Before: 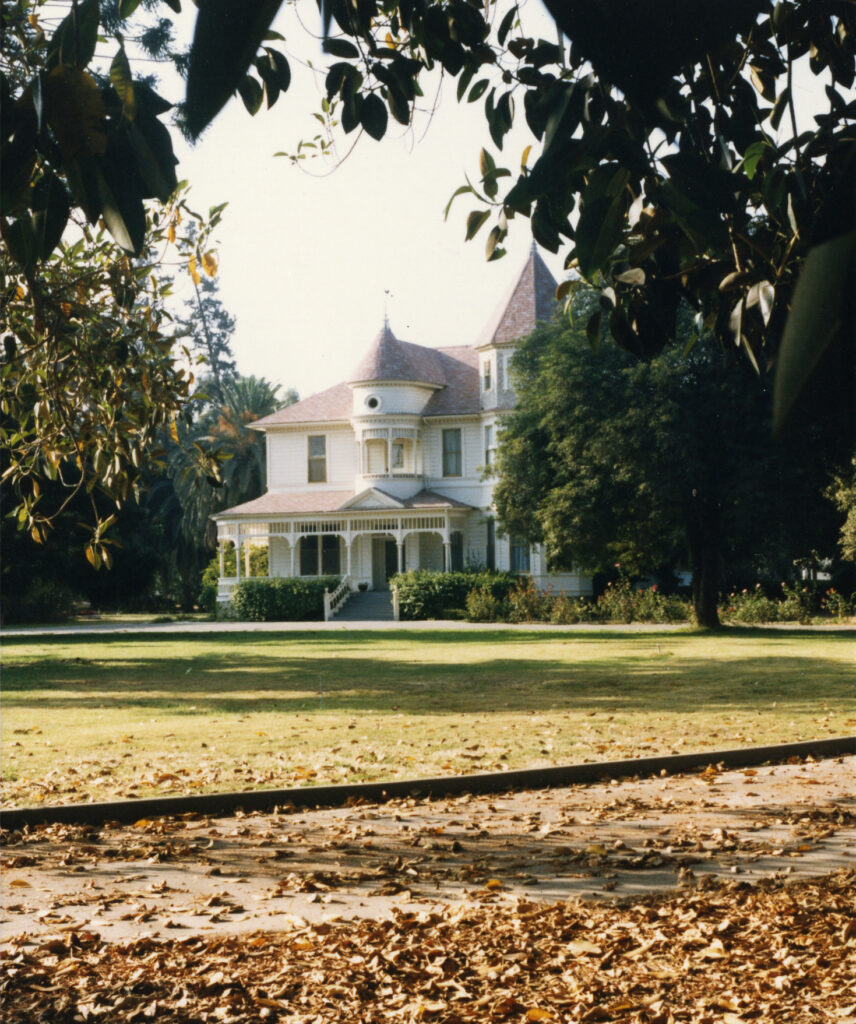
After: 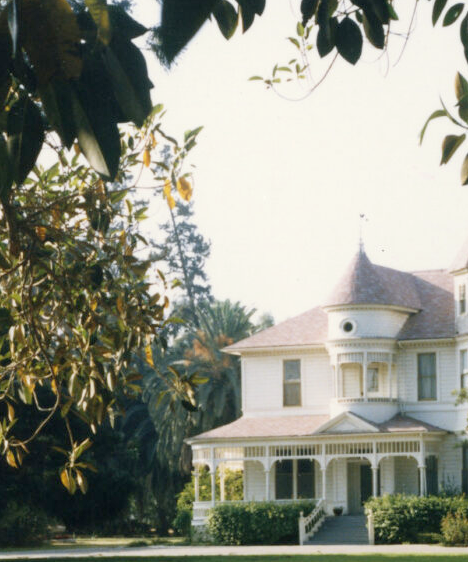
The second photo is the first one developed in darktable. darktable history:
rotate and perspective: crop left 0, crop top 0
crop and rotate: left 3.047%, top 7.509%, right 42.236%, bottom 37.598%
